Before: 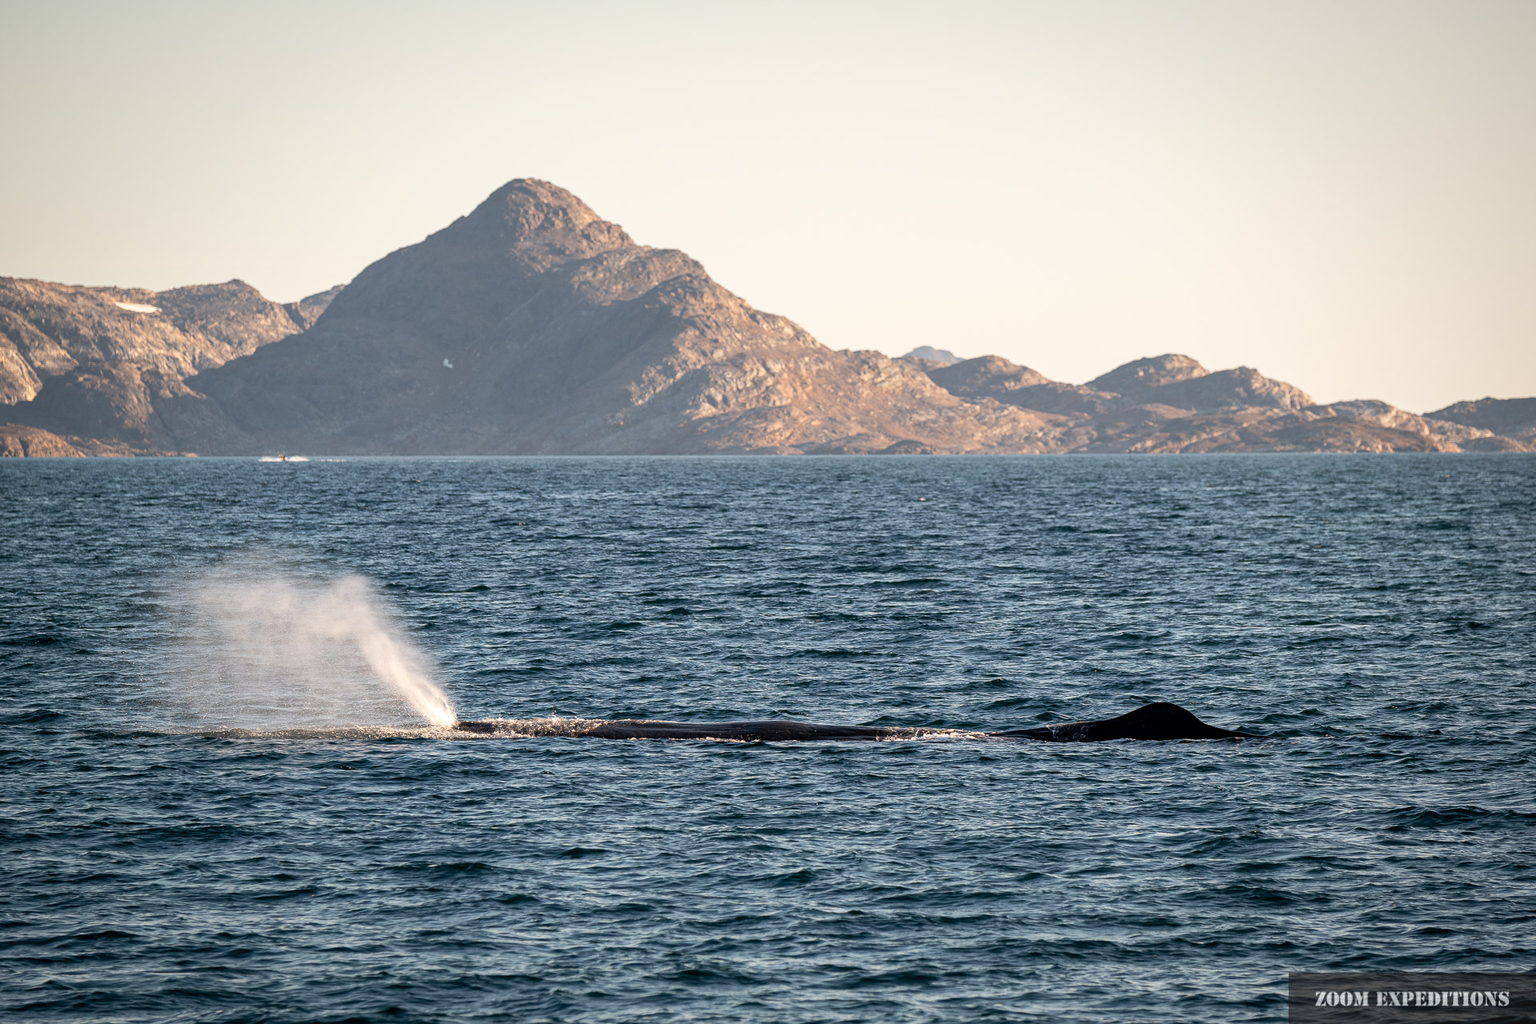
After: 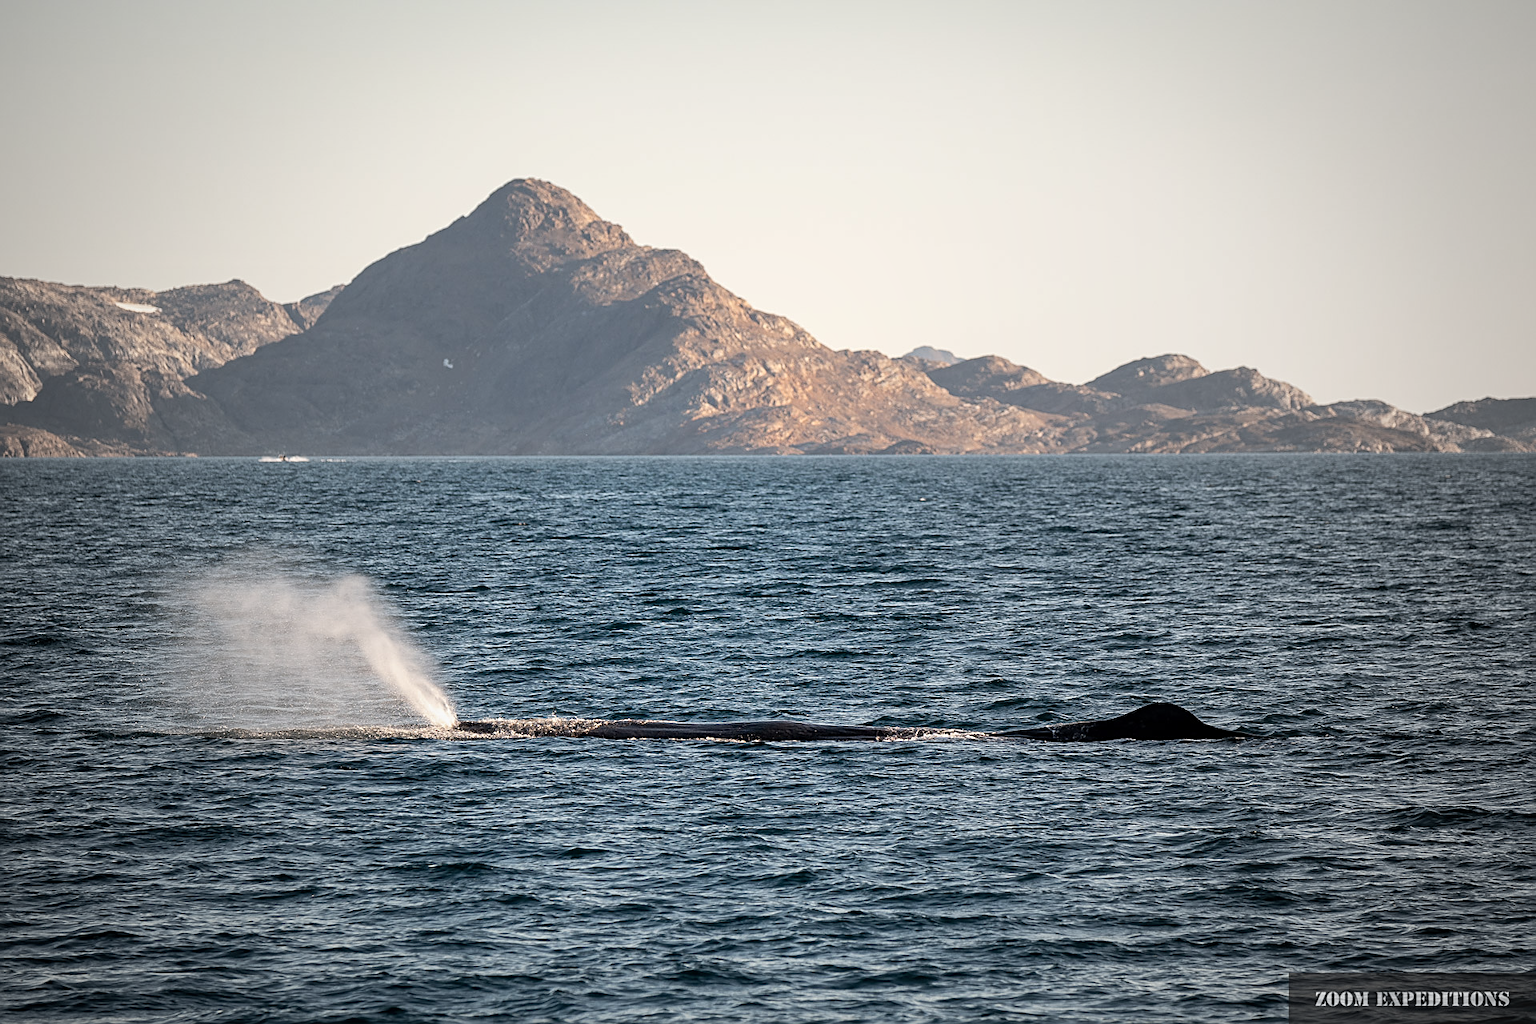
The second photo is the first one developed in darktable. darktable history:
sharpen: on, module defaults
vignetting: fall-off start 18.21%, fall-off radius 137.95%, brightness -0.207, center (-0.078, 0.066), width/height ratio 0.62, shape 0.59
